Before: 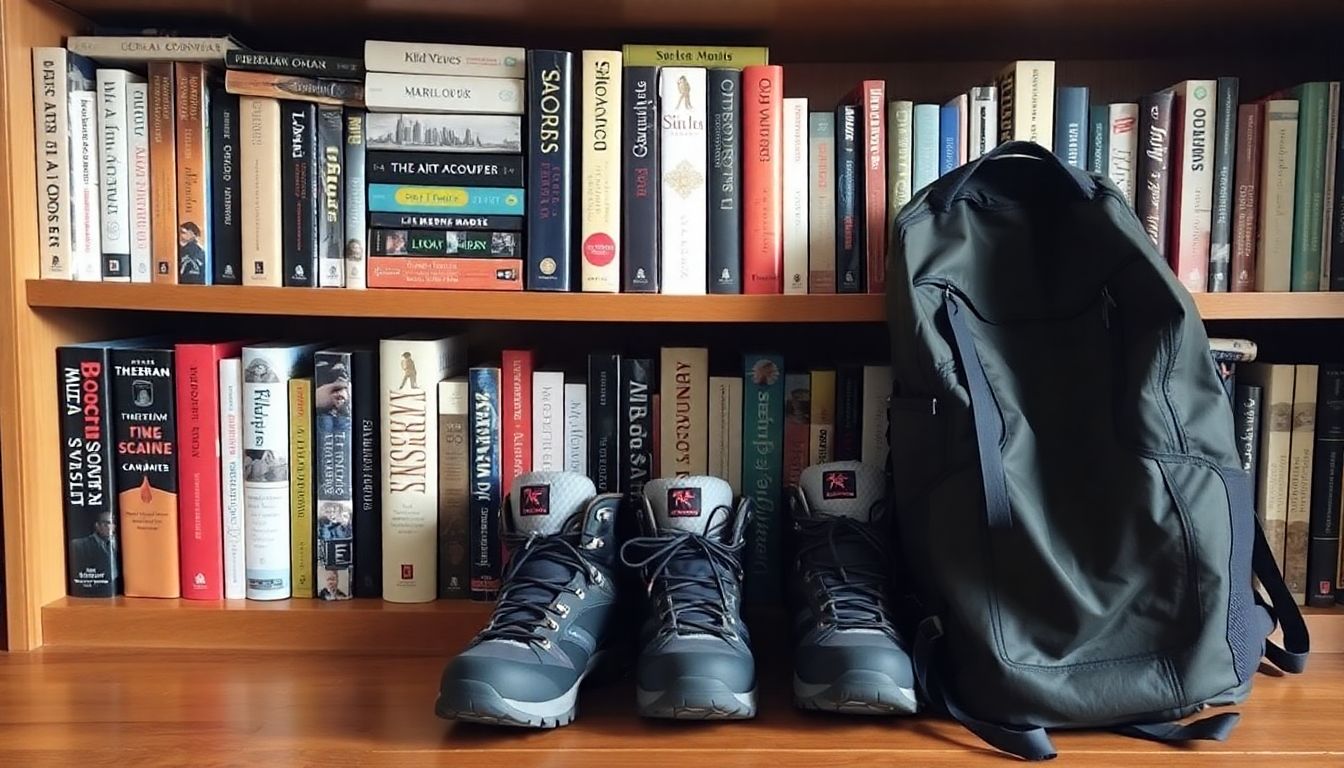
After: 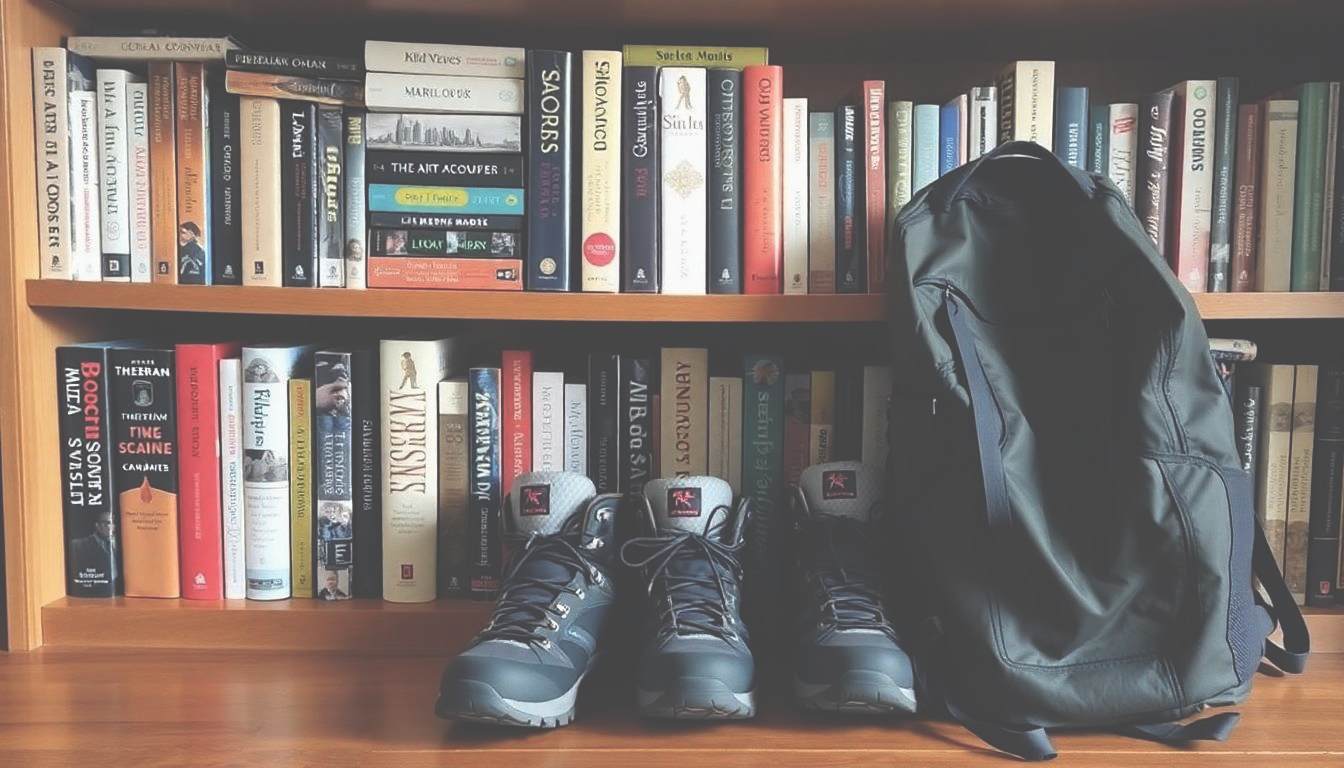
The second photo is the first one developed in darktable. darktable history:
exposure: black level correction -0.064, exposure -0.049 EV, compensate highlight preservation false
contrast brightness saturation: saturation -0.053
